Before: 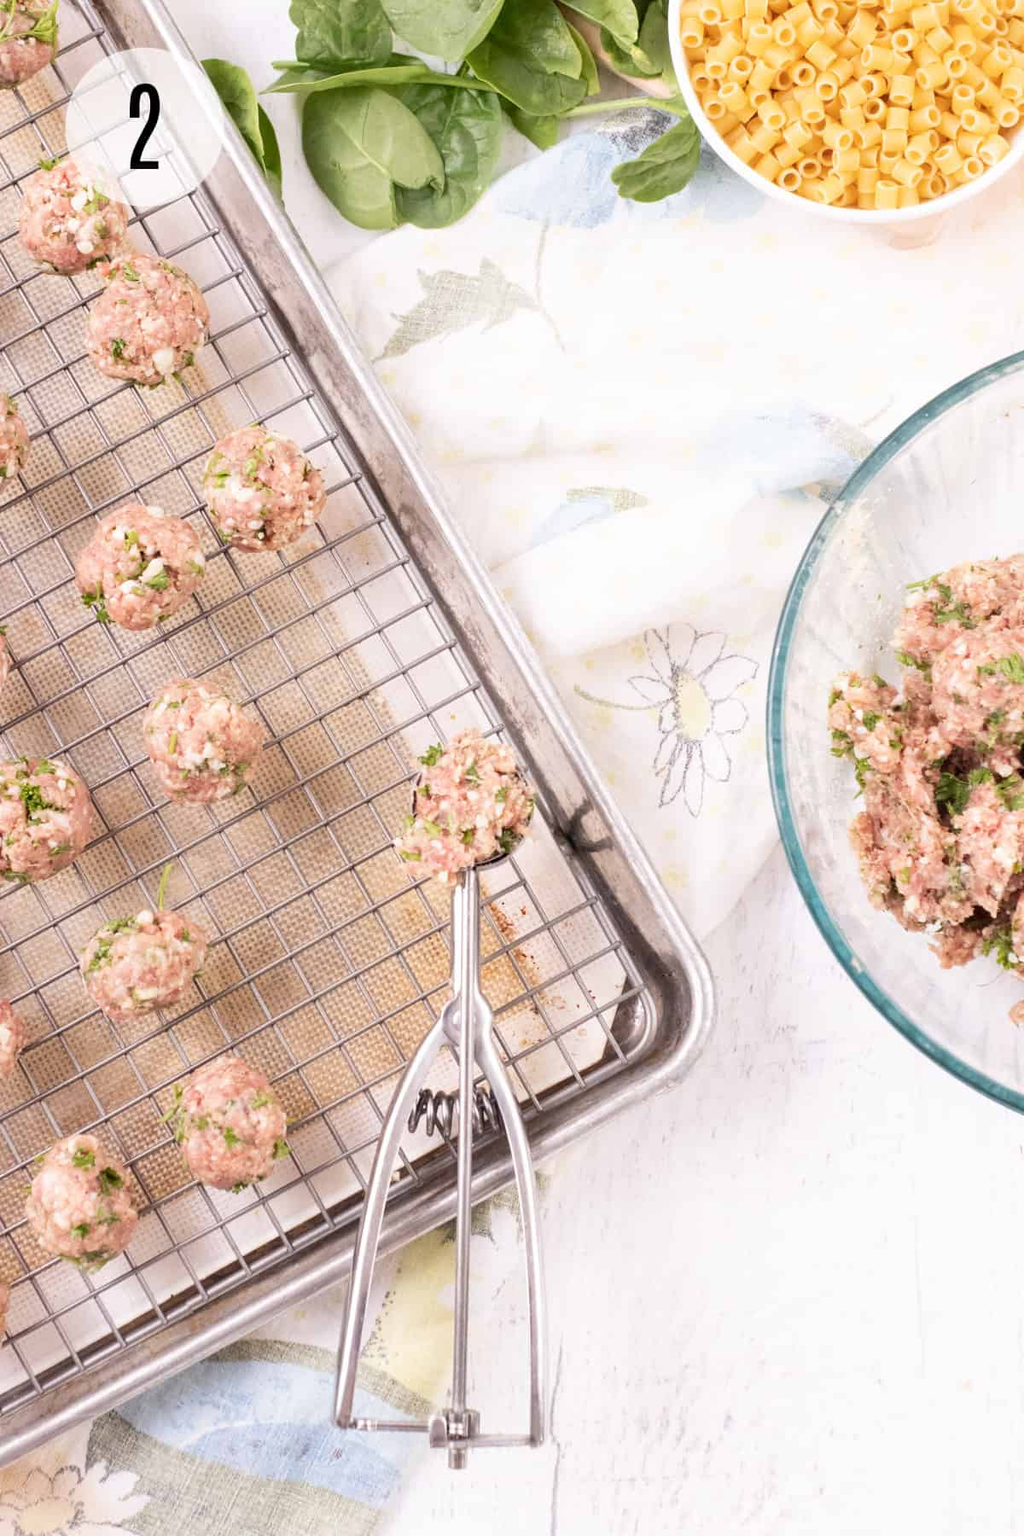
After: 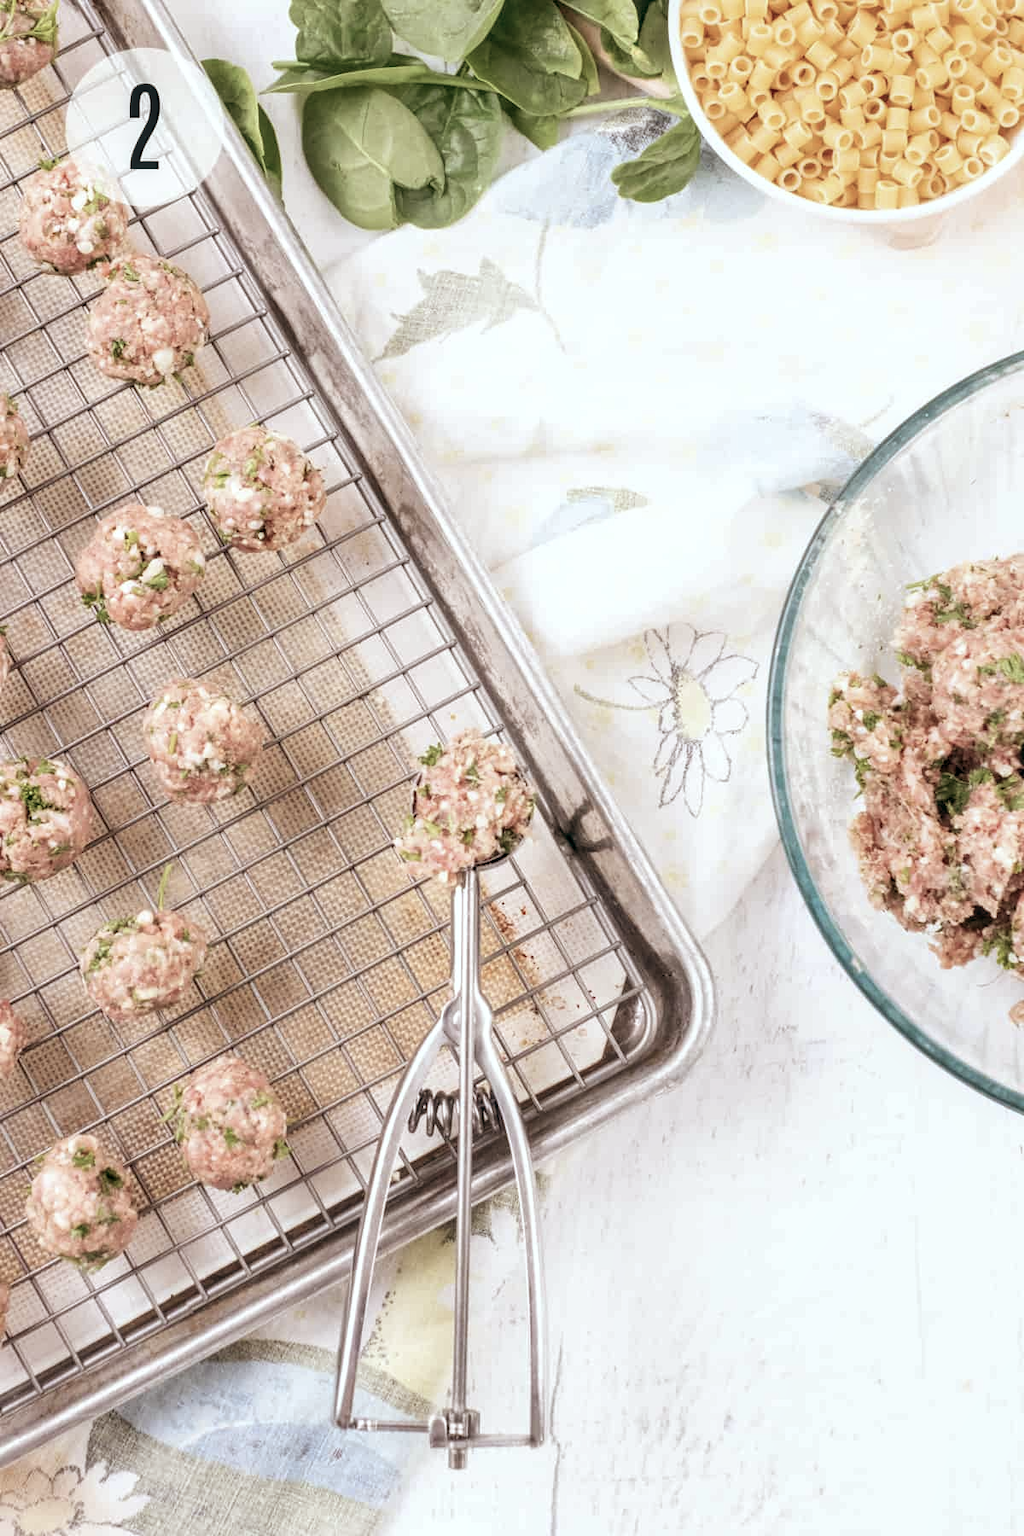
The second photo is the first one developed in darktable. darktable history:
local contrast: on, module defaults
color balance: lift [1, 0.994, 1.002, 1.006], gamma [0.957, 1.081, 1.016, 0.919], gain [0.97, 0.972, 1.01, 1.028], input saturation 91.06%, output saturation 79.8%
